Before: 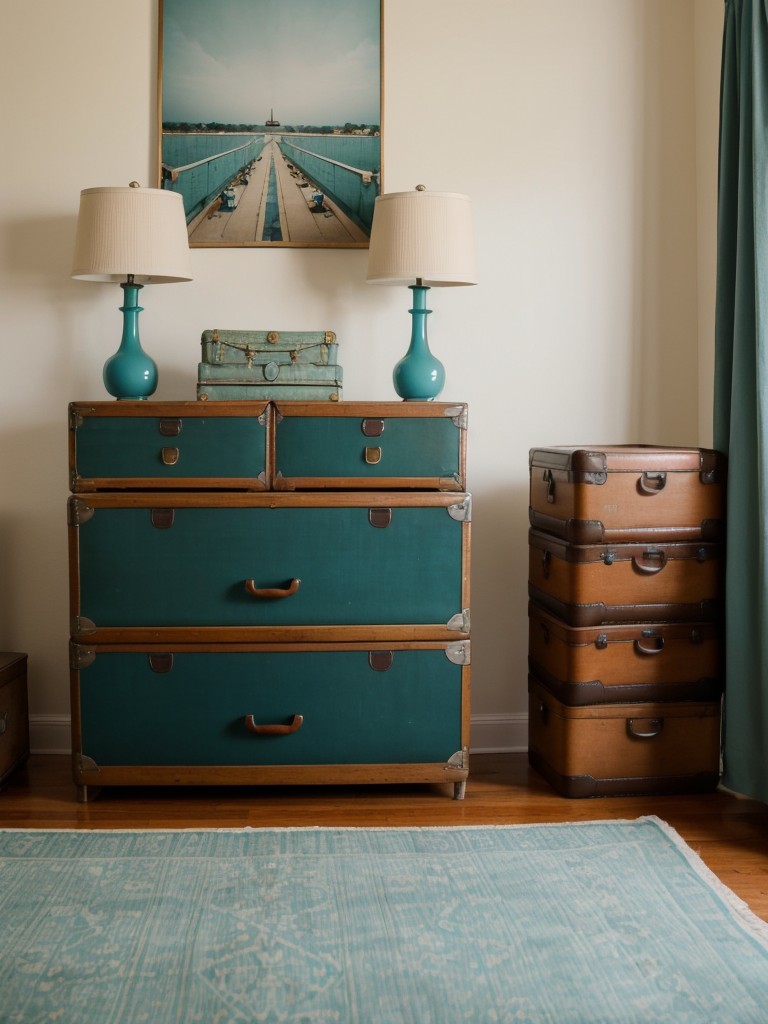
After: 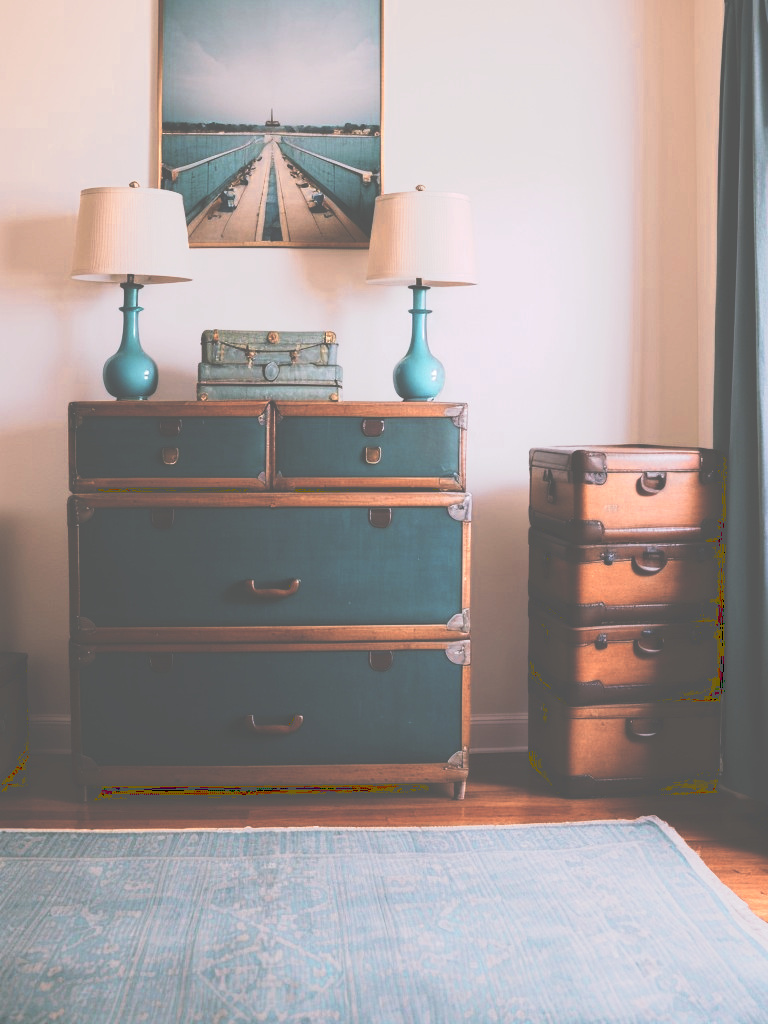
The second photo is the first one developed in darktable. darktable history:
white balance: red 1.066, blue 1.119
color zones: curves: ch0 [(0.018, 0.548) (0.197, 0.654) (0.425, 0.447) (0.605, 0.658) (0.732, 0.579)]; ch1 [(0.105, 0.531) (0.224, 0.531) (0.386, 0.39) (0.618, 0.456) (0.732, 0.456) (0.956, 0.421)]; ch2 [(0.039, 0.583) (0.215, 0.465) (0.399, 0.544) (0.465, 0.548) (0.614, 0.447) (0.724, 0.43) (0.882, 0.623) (0.956, 0.632)]
tone curve: curves: ch0 [(0, 0) (0.003, 0.345) (0.011, 0.345) (0.025, 0.345) (0.044, 0.349) (0.069, 0.353) (0.1, 0.356) (0.136, 0.359) (0.177, 0.366) (0.224, 0.378) (0.277, 0.398) (0.335, 0.429) (0.399, 0.476) (0.468, 0.545) (0.543, 0.624) (0.623, 0.721) (0.709, 0.811) (0.801, 0.876) (0.898, 0.913) (1, 1)], preserve colors none
